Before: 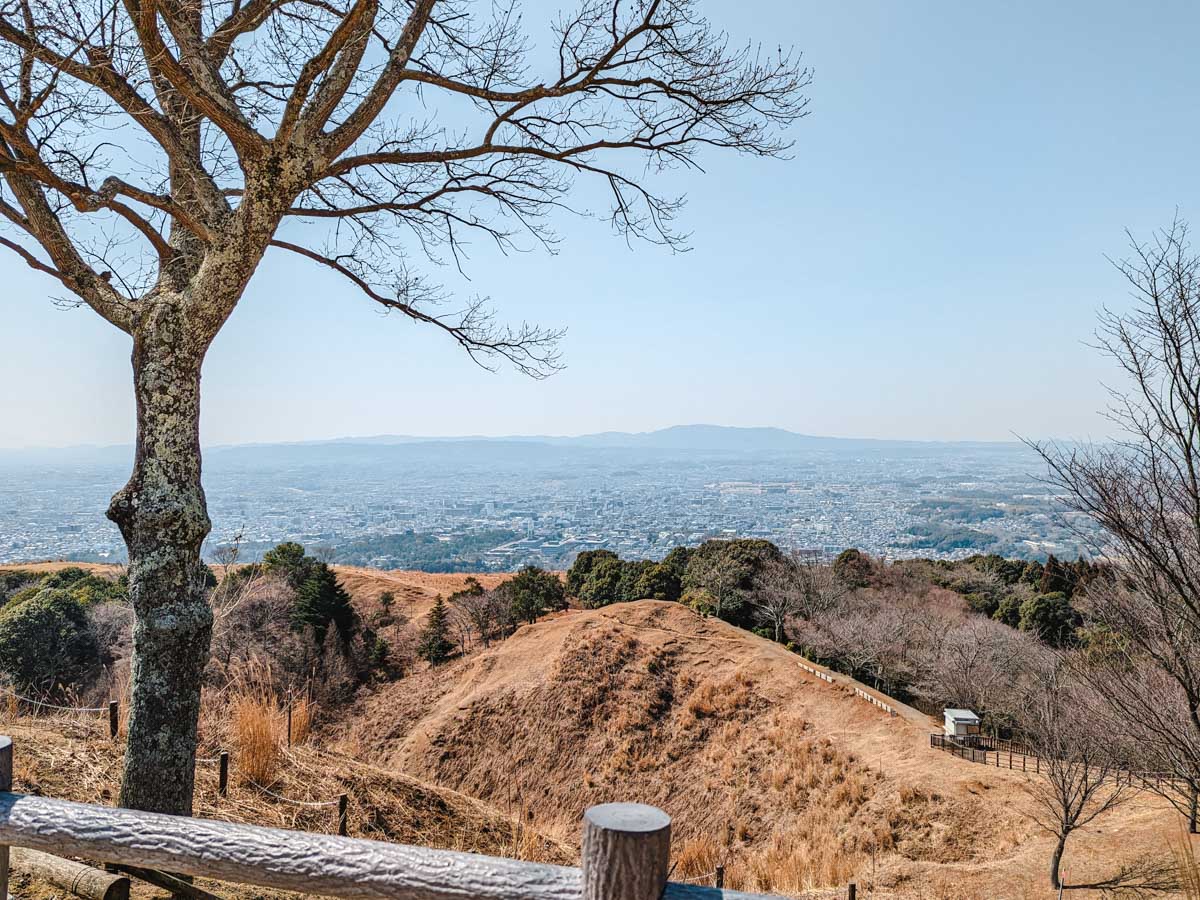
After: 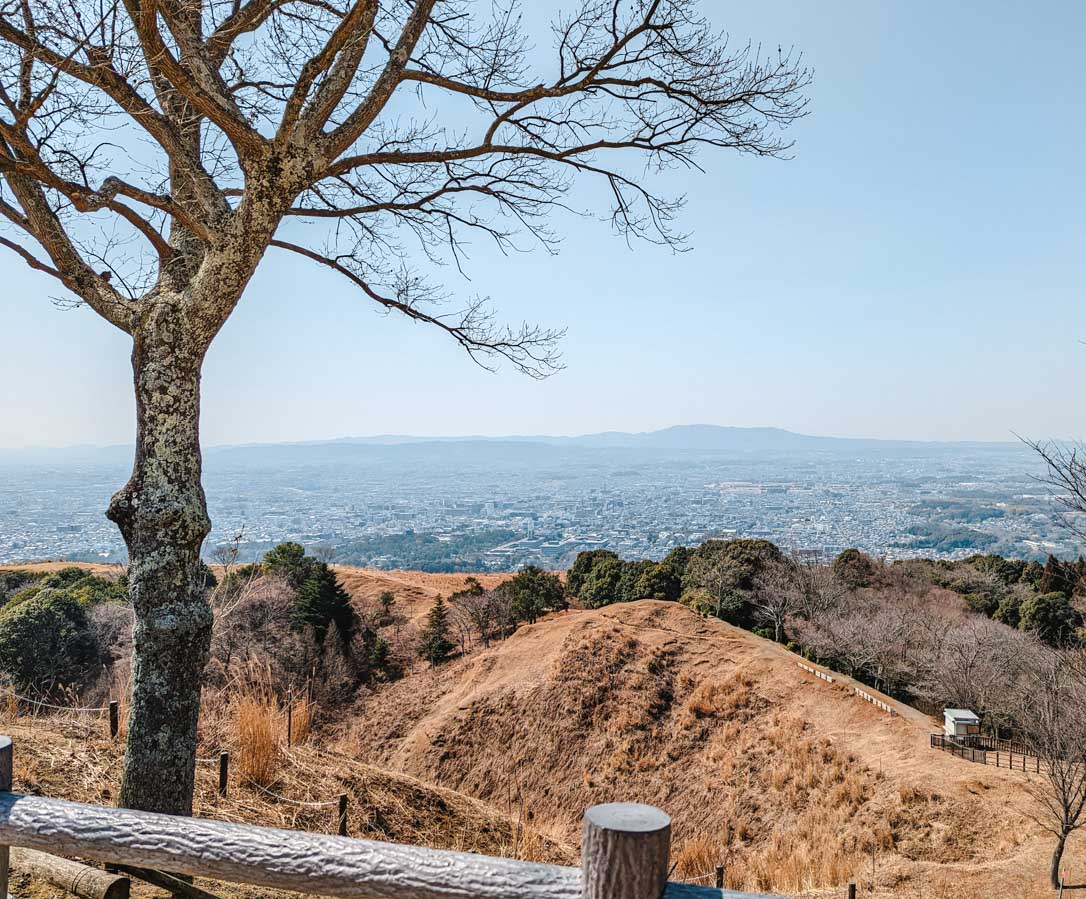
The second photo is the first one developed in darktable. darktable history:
crop: right 9.48%, bottom 0.024%
